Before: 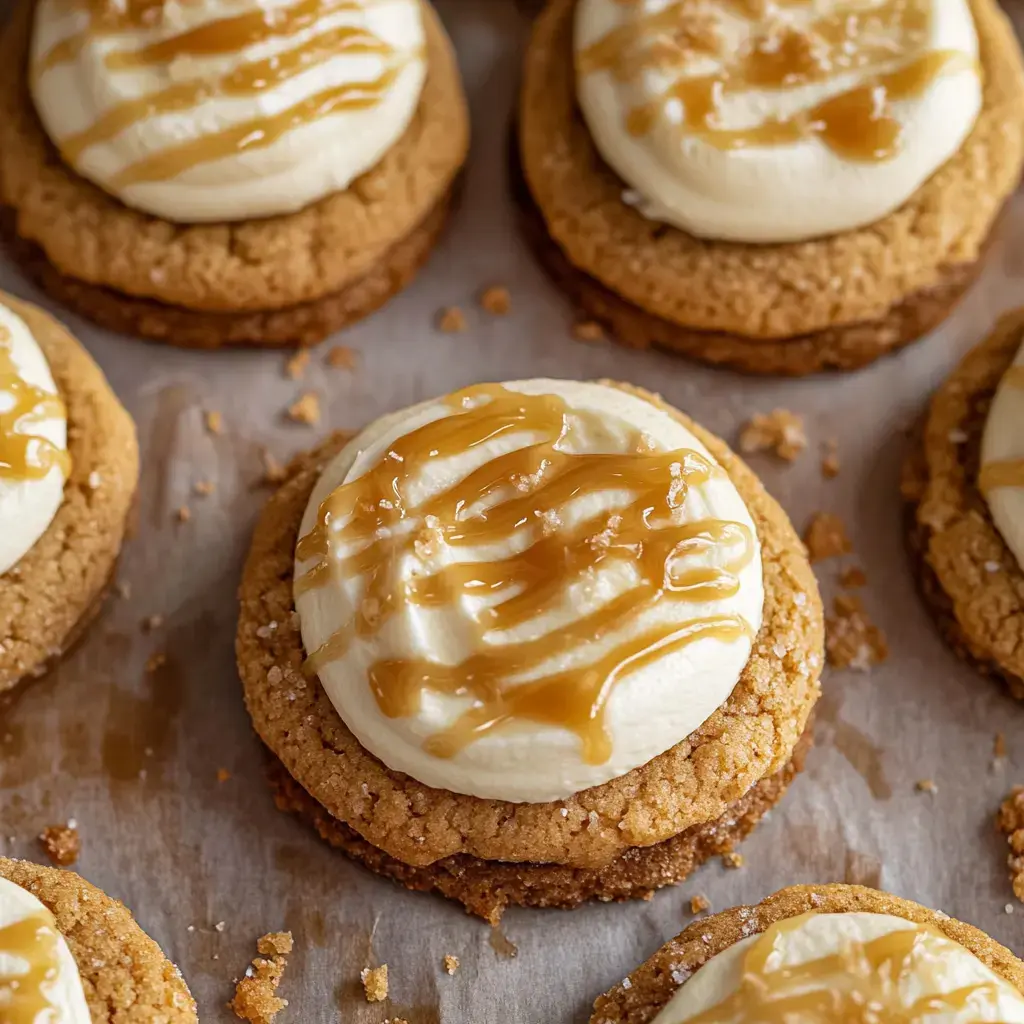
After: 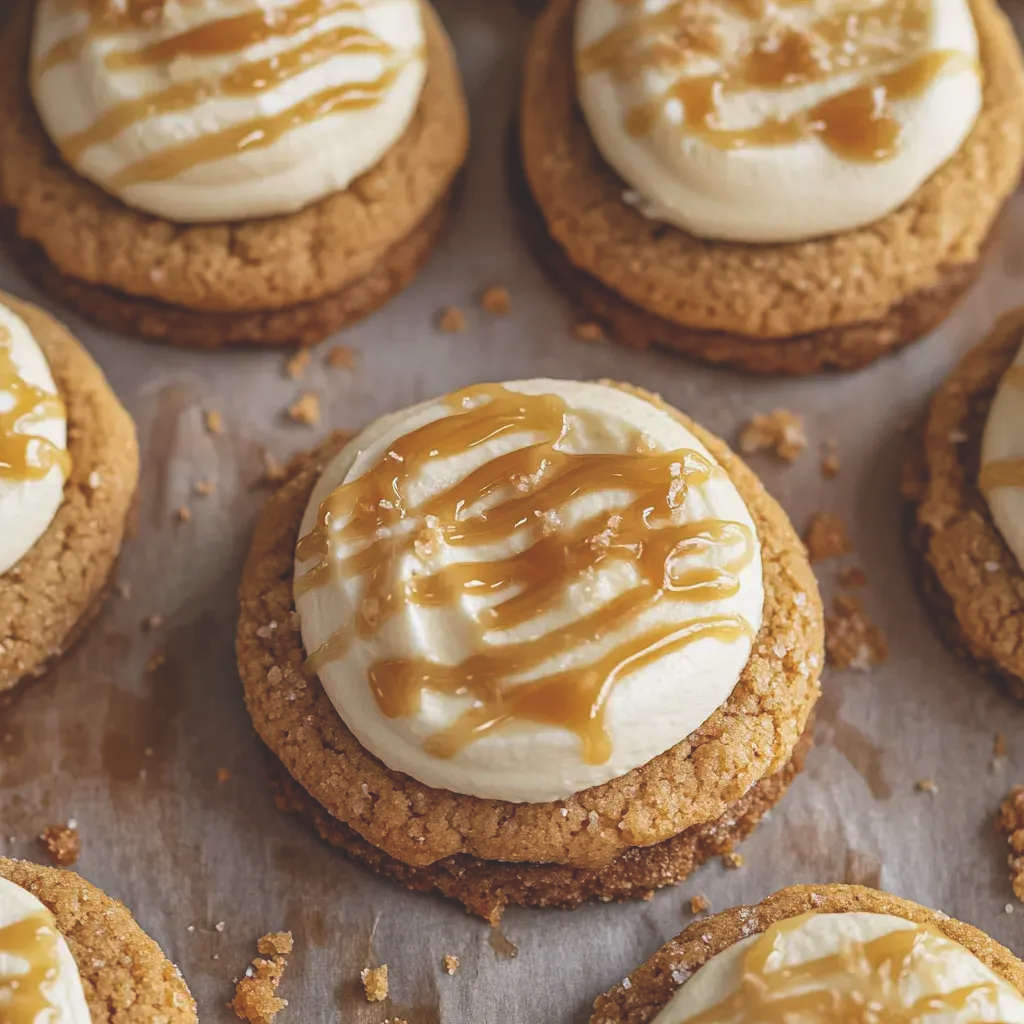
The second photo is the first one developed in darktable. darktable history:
exposure: black level correction -0.024, exposure -0.121 EV, compensate highlight preservation false
tone equalizer: on, module defaults
